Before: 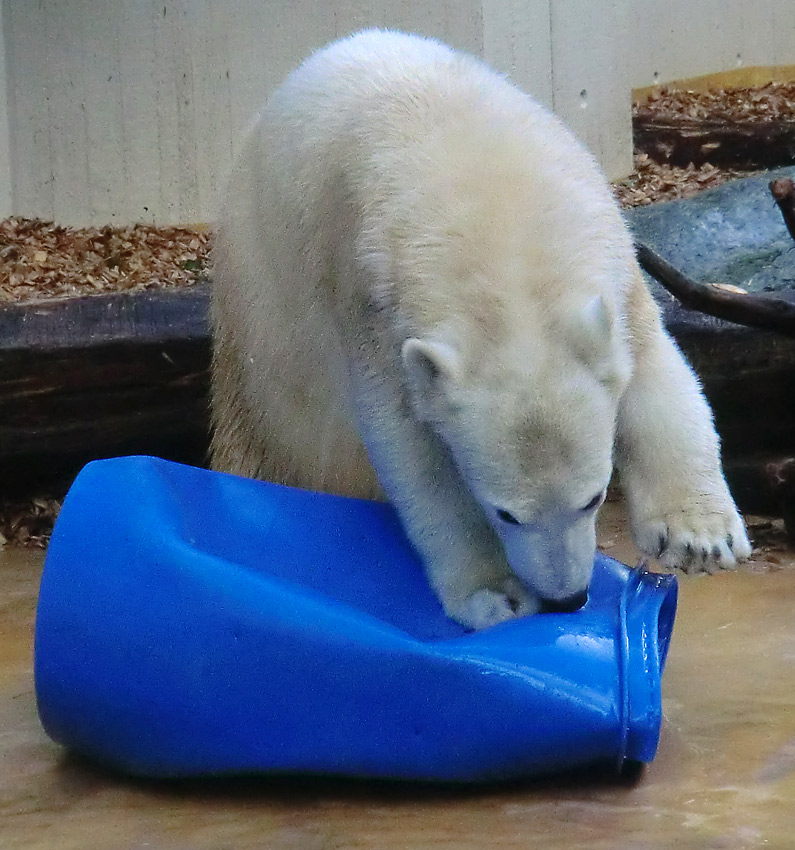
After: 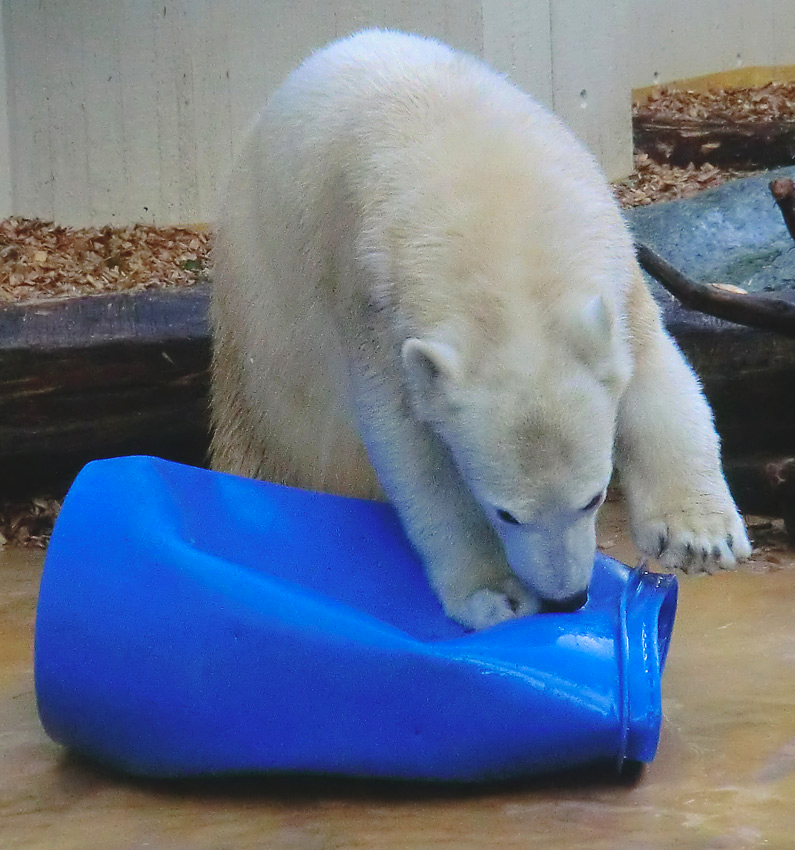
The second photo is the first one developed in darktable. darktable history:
contrast brightness saturation: contrast -0.098, brightness 0.052, saturation 0.084
